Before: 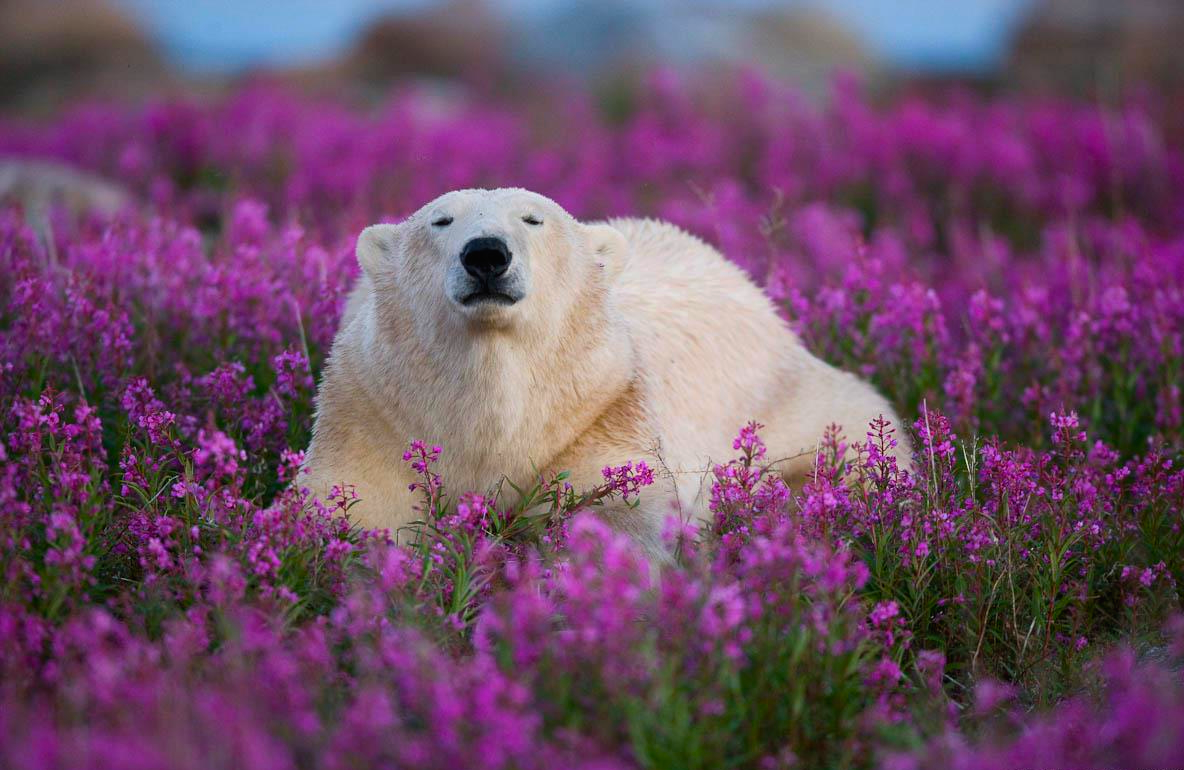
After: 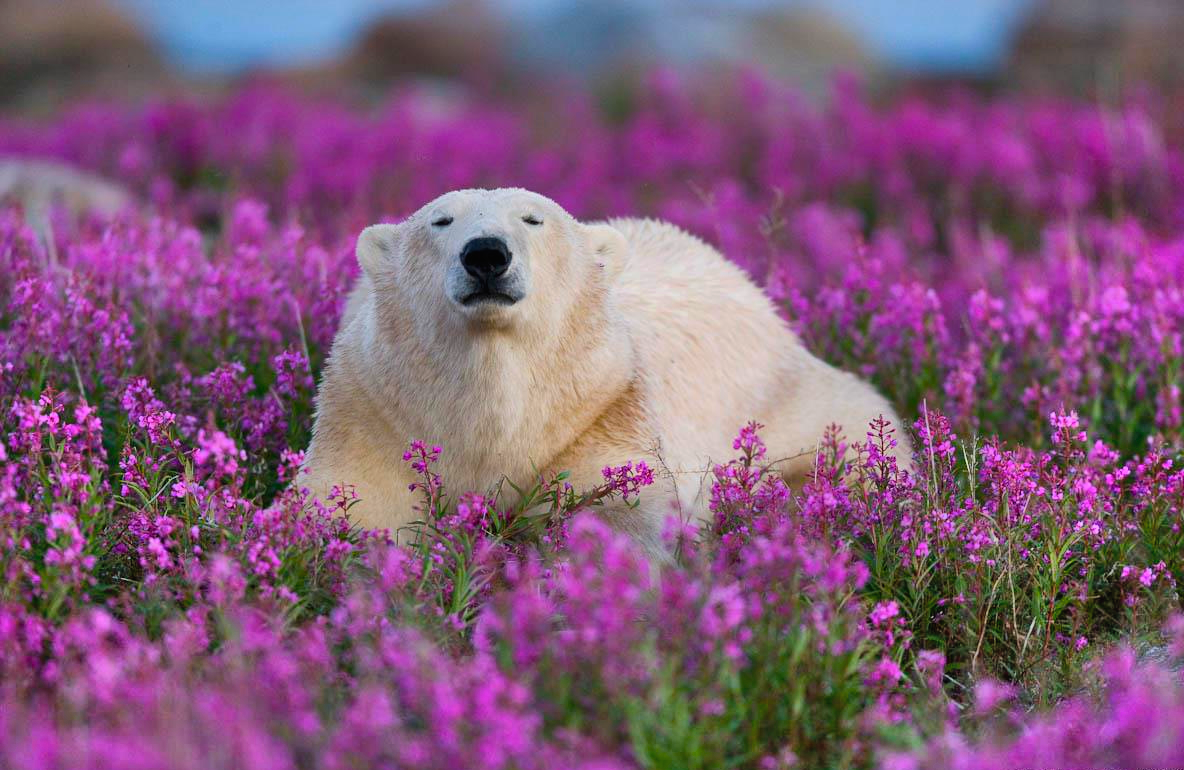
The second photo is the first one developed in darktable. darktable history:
shadows and highlights: shadows 73.55, highlights -26.02, soften with gaussian
